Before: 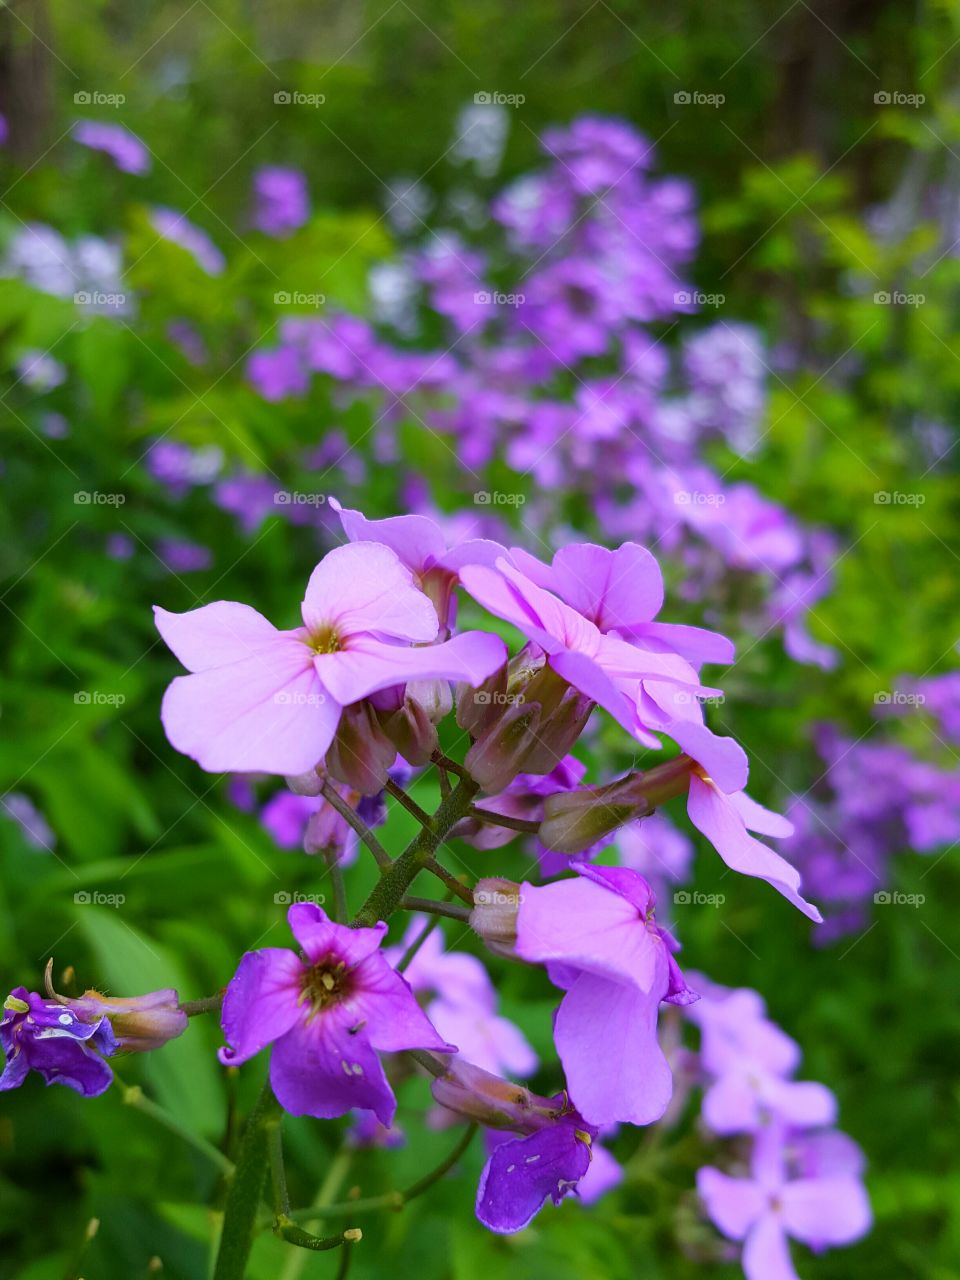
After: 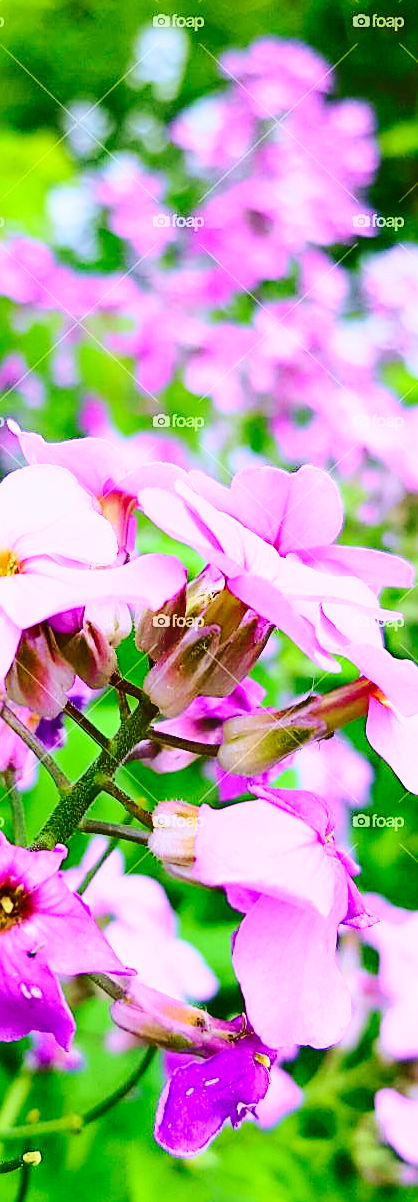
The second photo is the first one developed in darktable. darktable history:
sharpen: on, module defaults
exposure: black level correction 0, exposure 0.399 EV, compensate highlight preservation false
tone curve: curves: ch0 [(0, 0) (0.114, 0.083) (0.291, 0.3) (0.447, 0.535) (0.602, 0.712) (0.772, 0.864) (0.999, 0.978)]; ch1 [(0, 0) (0.389, 0.352) (0.458, 0.433) (0.486, 0.474) (0.509, 0.505) (0.535, 0.541) (0.555, 0.557) (0.677, 0.724) (1, 1)]; ch2 [(0, 0) (0.369, 0.388) (0.449, 0.431) (0.501, 0.5) (0.528, 0.552) (0.561, 0.596) (0.697, 0.721) (1, 1)], color space Lab, independent channels, preserve colors none
crop: left 33.484%, top 6.026%, right 22.958%
base curve: curves: ch0 [(0, 0) (0.036, 0.037) (0.121, 0.228) (0.46, 0.76) (0.859, 0.983) (1, 1)], preserve colors none
